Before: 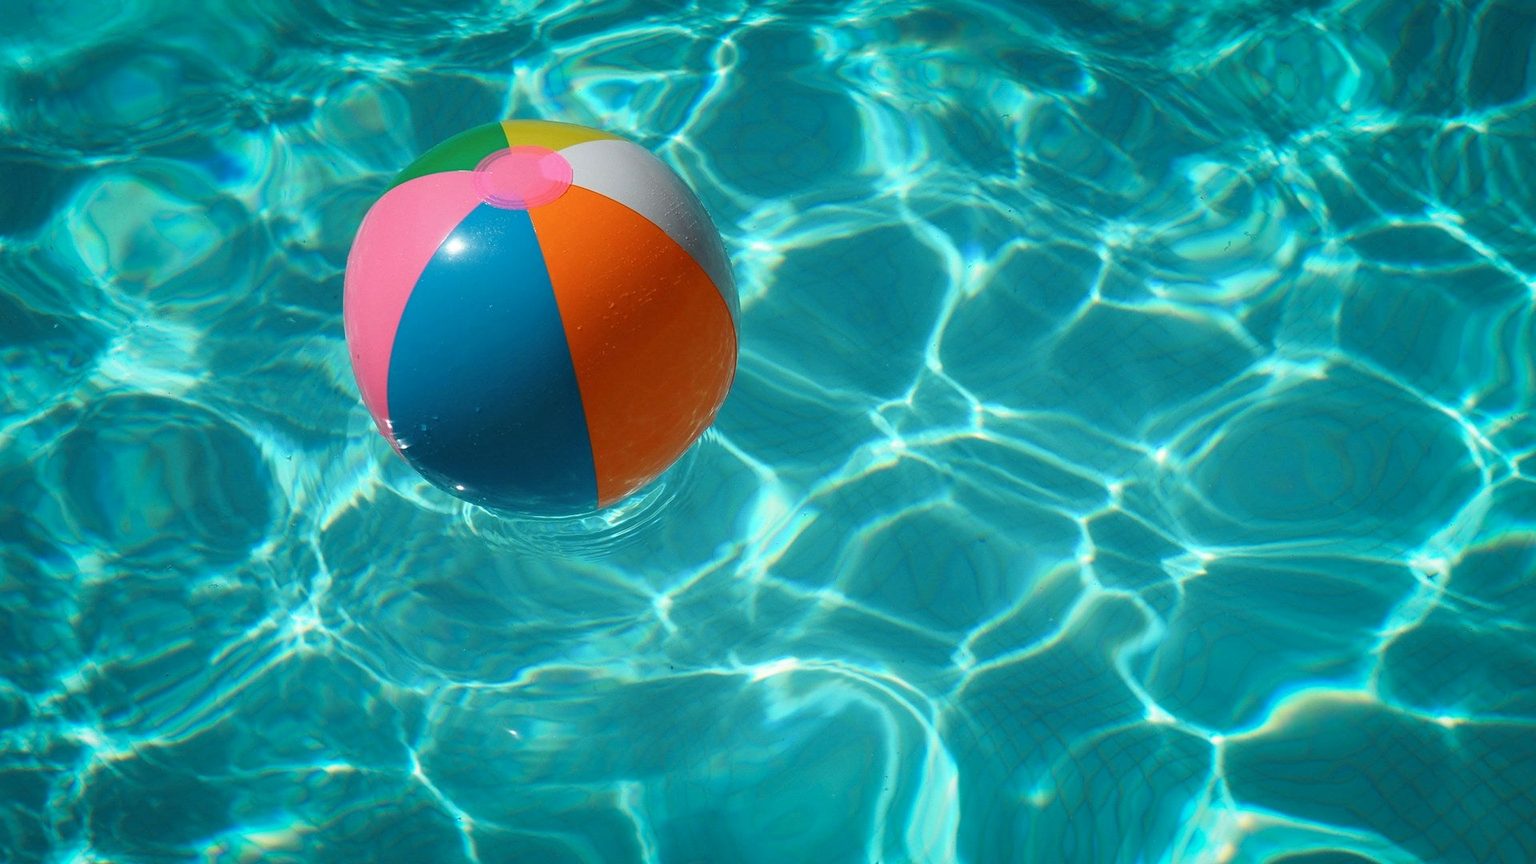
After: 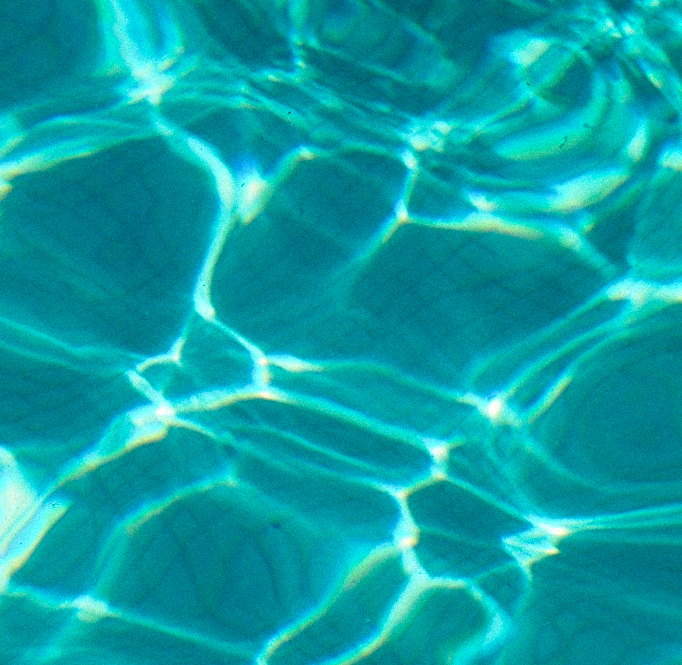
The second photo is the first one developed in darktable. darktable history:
velvia: strength 36.57%
rotate and perspective: rotation -3°, crop left 0.031, crop right 0.968, crop top 0.07, crop bottom 0.93
grain: mid-tones bias 0%
crop and rotate: left 49.936%, top 10.094%, right 13.136%, bottom 24.256%
local contrast: mode bilateral grid, contrast 20, coarseness 50, detail 120%, midtone range 0.2
haze removal: compatibility mode true, adaptive false
